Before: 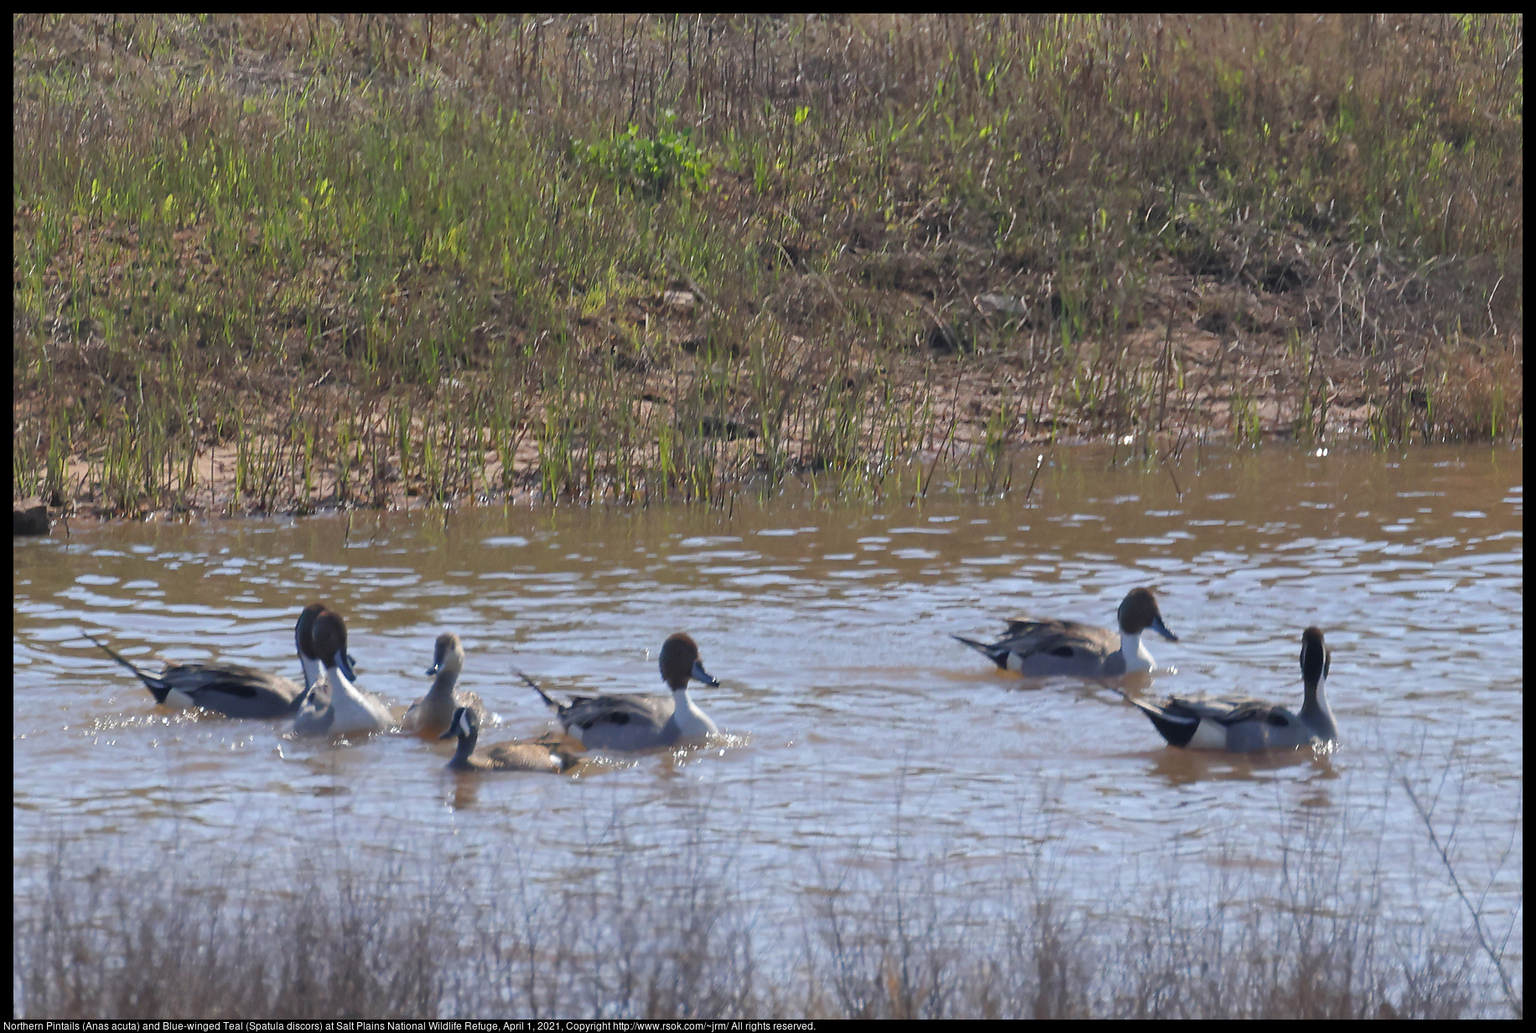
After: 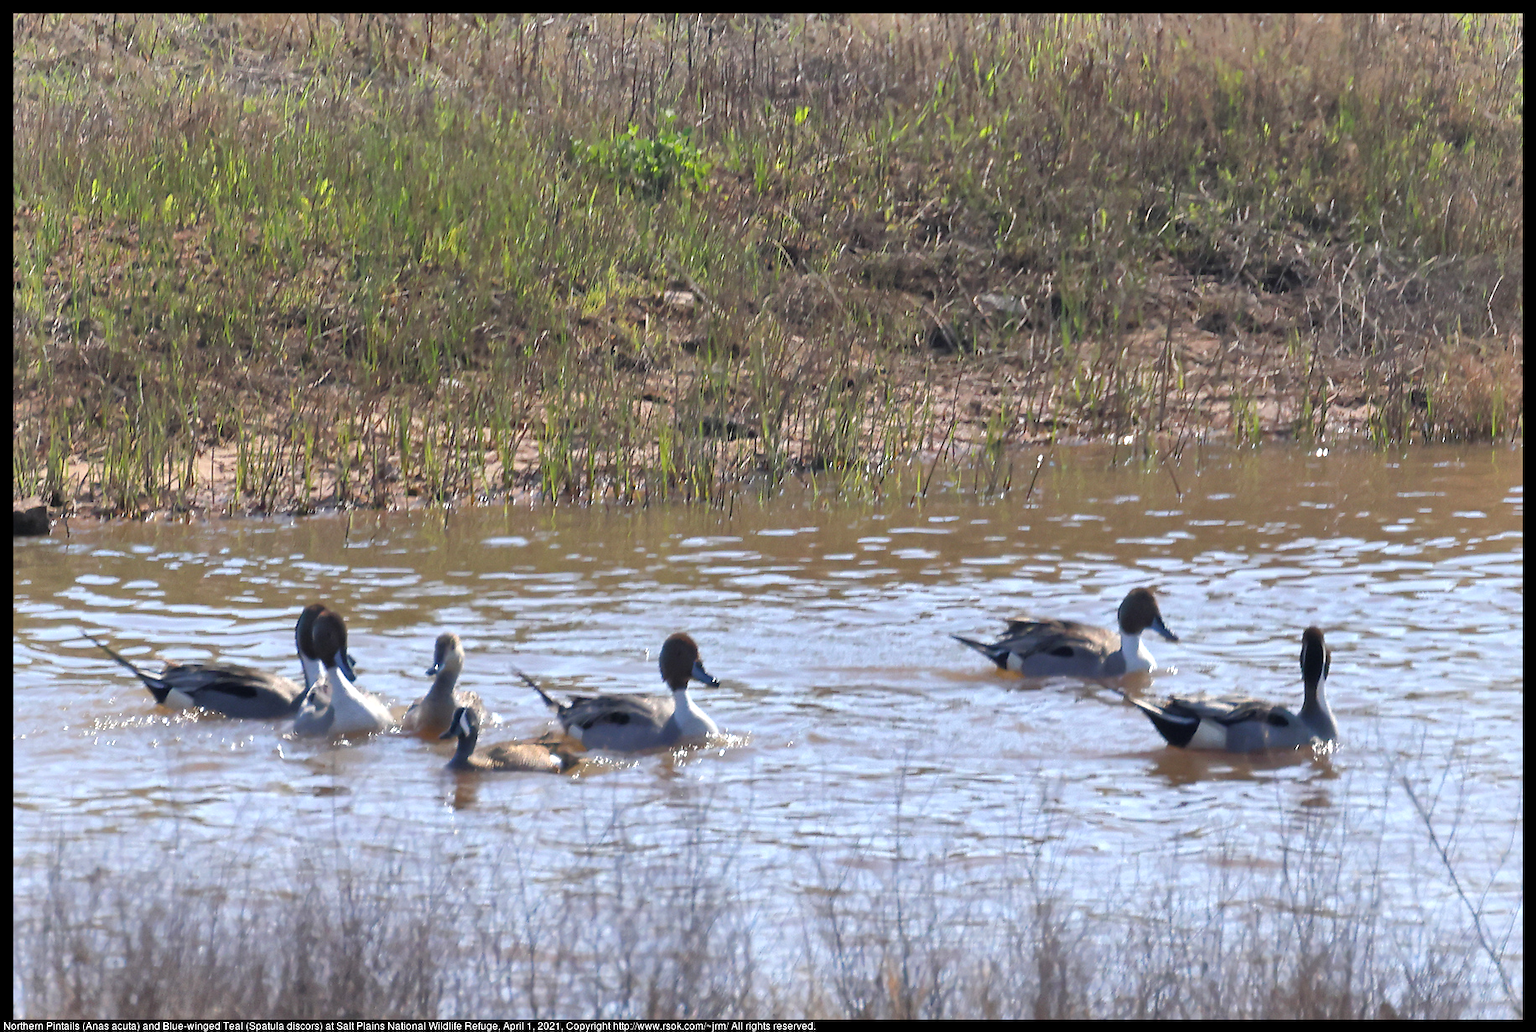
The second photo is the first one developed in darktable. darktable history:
shadows and highlights: shadows 43.85, white point adjustment -1.35, soften with gaussian
tone equalizer: -8 EV -0.778 EV, -7 EV -0.721 EV, -6 EV -0.597 EV, -5 EV -0.381 EV, -3 EV 0.379 EV, -2 EV 0.6 EV, -1 EV 0.692 EV, +0 EV 0.726 EV, mask exposure compensation -0.504 EV
